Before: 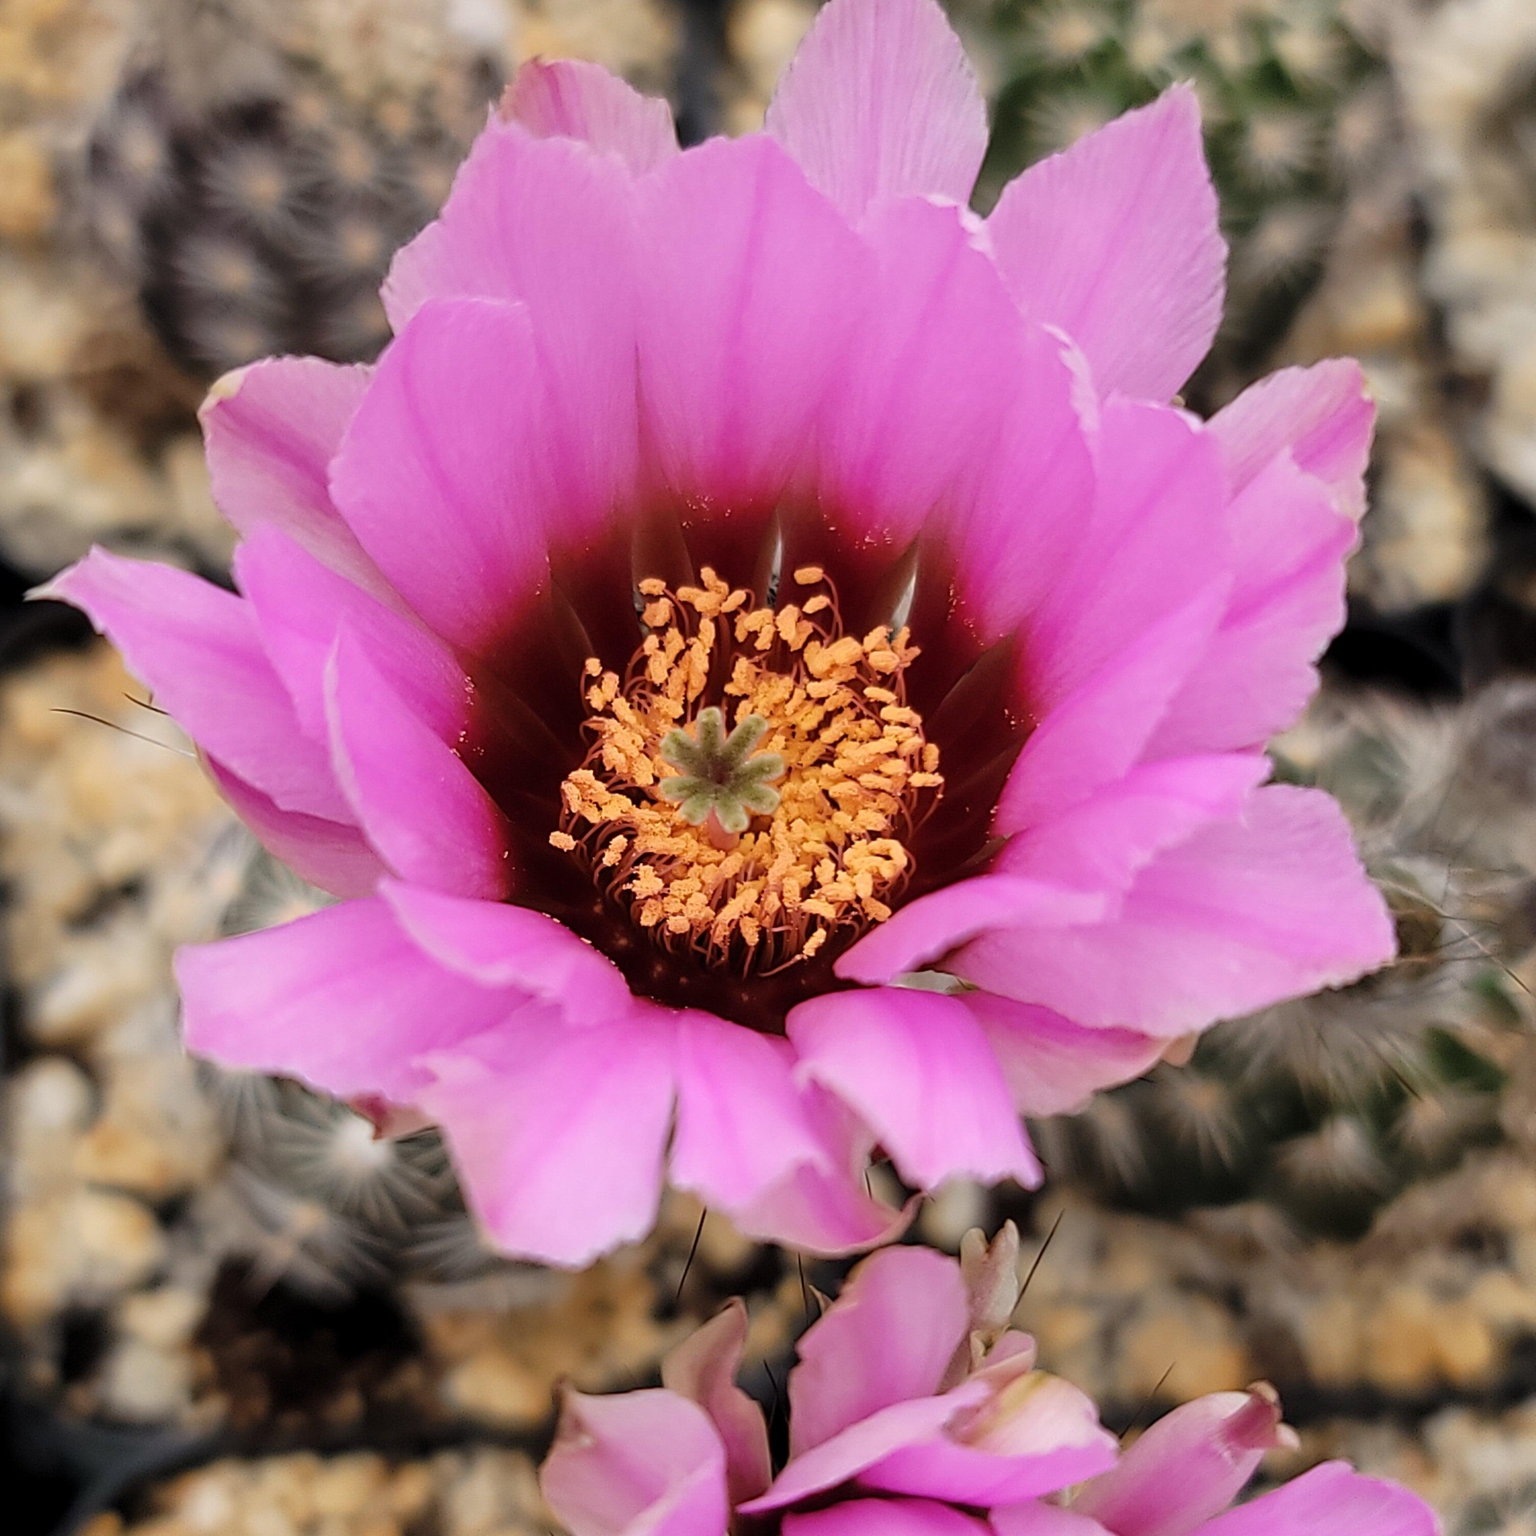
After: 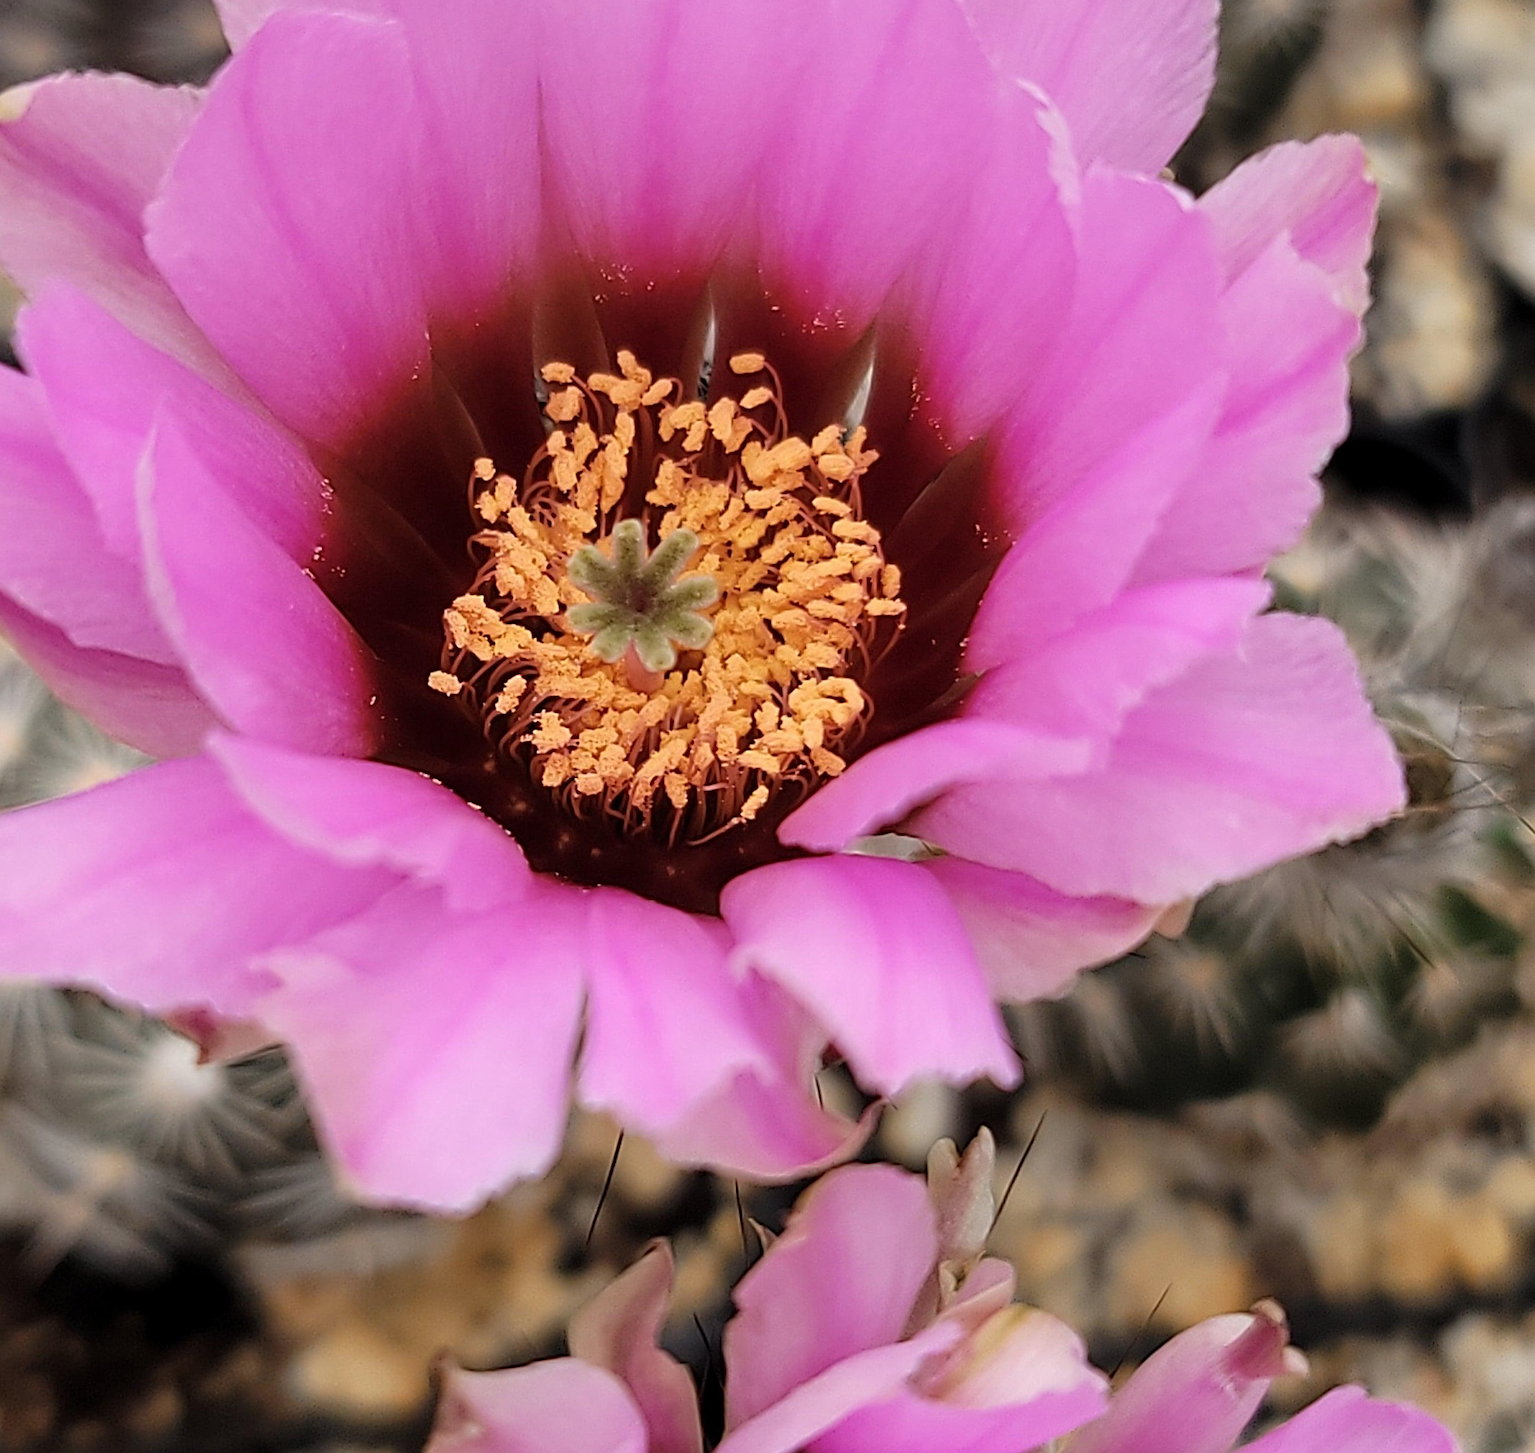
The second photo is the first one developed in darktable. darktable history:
contrast brightness saturation: saturation -0.05
sharpen: on, module defaults
crop: left 16.315%, top 14.246%
rotate and perspective: rotation -0.013°, lens shift (vertical) -0.027, lens shift (horizontal) 0.178, crop left 0.016, crop right 0.989, crop top 0.082, crop bottom 0.918
